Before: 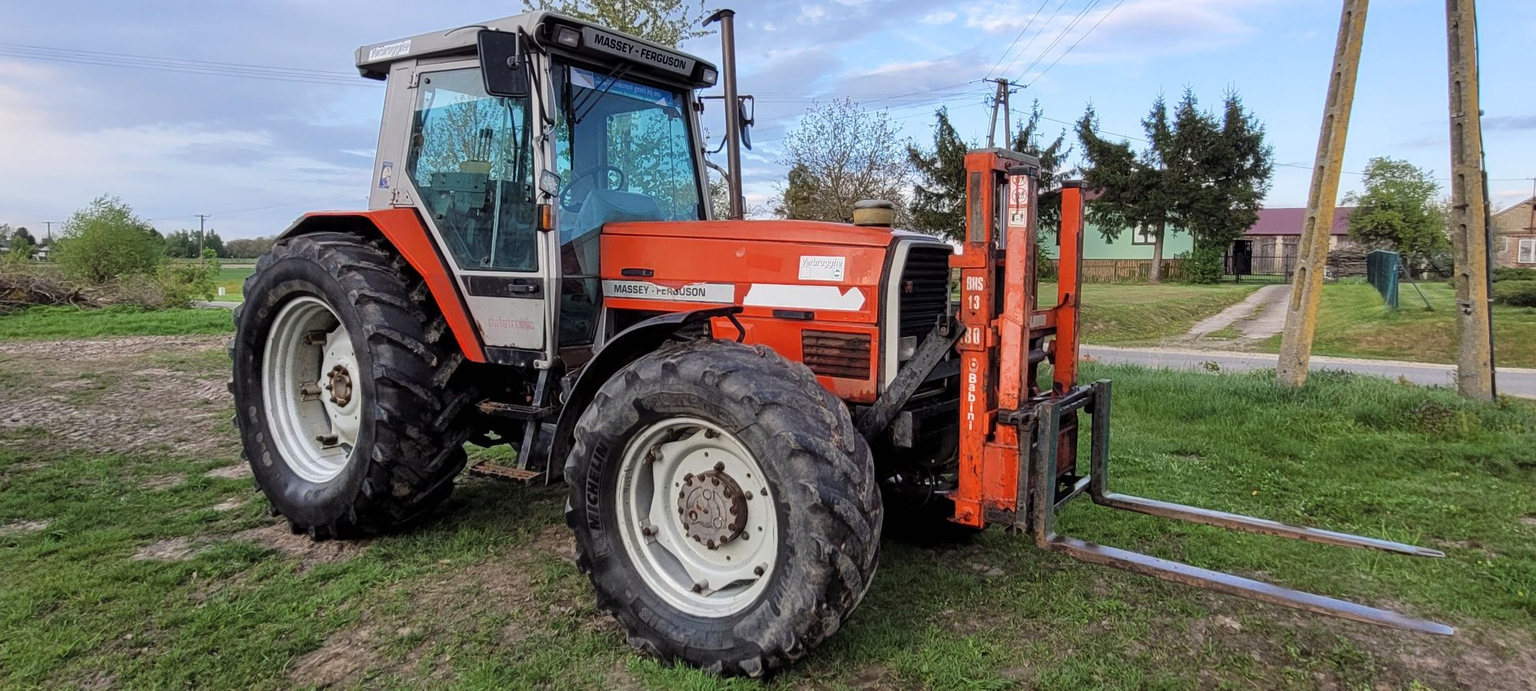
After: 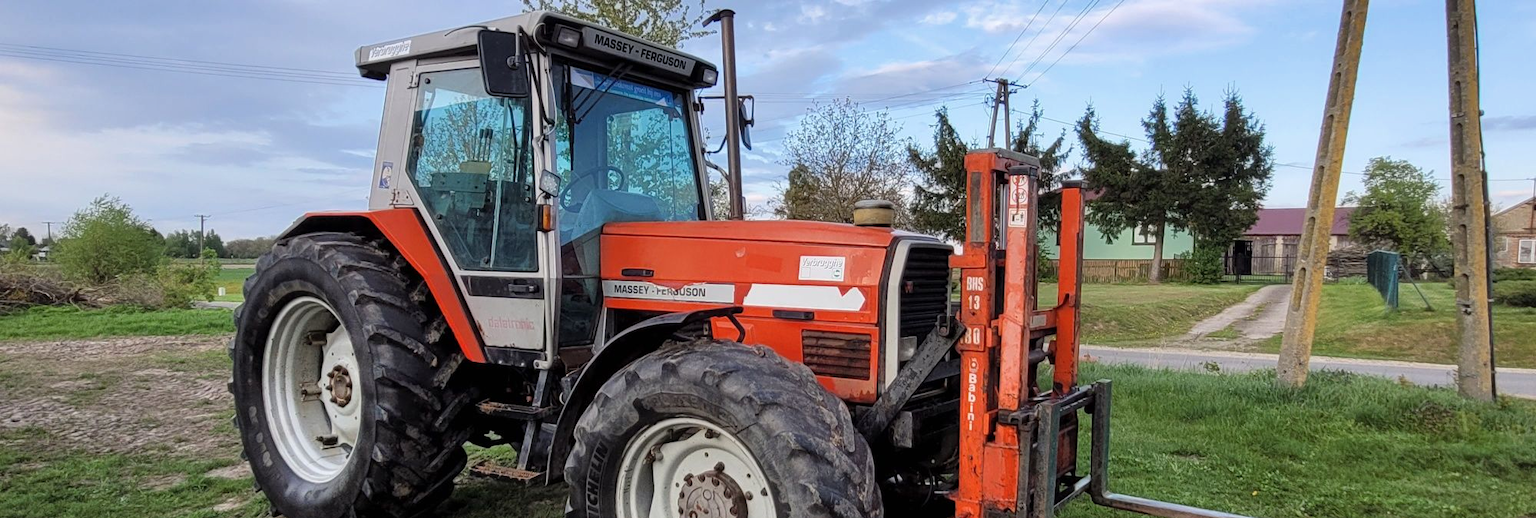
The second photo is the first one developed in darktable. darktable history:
crop: bottom 24.992%
shadows and highlights: radius 264.17, soften with gaussian
